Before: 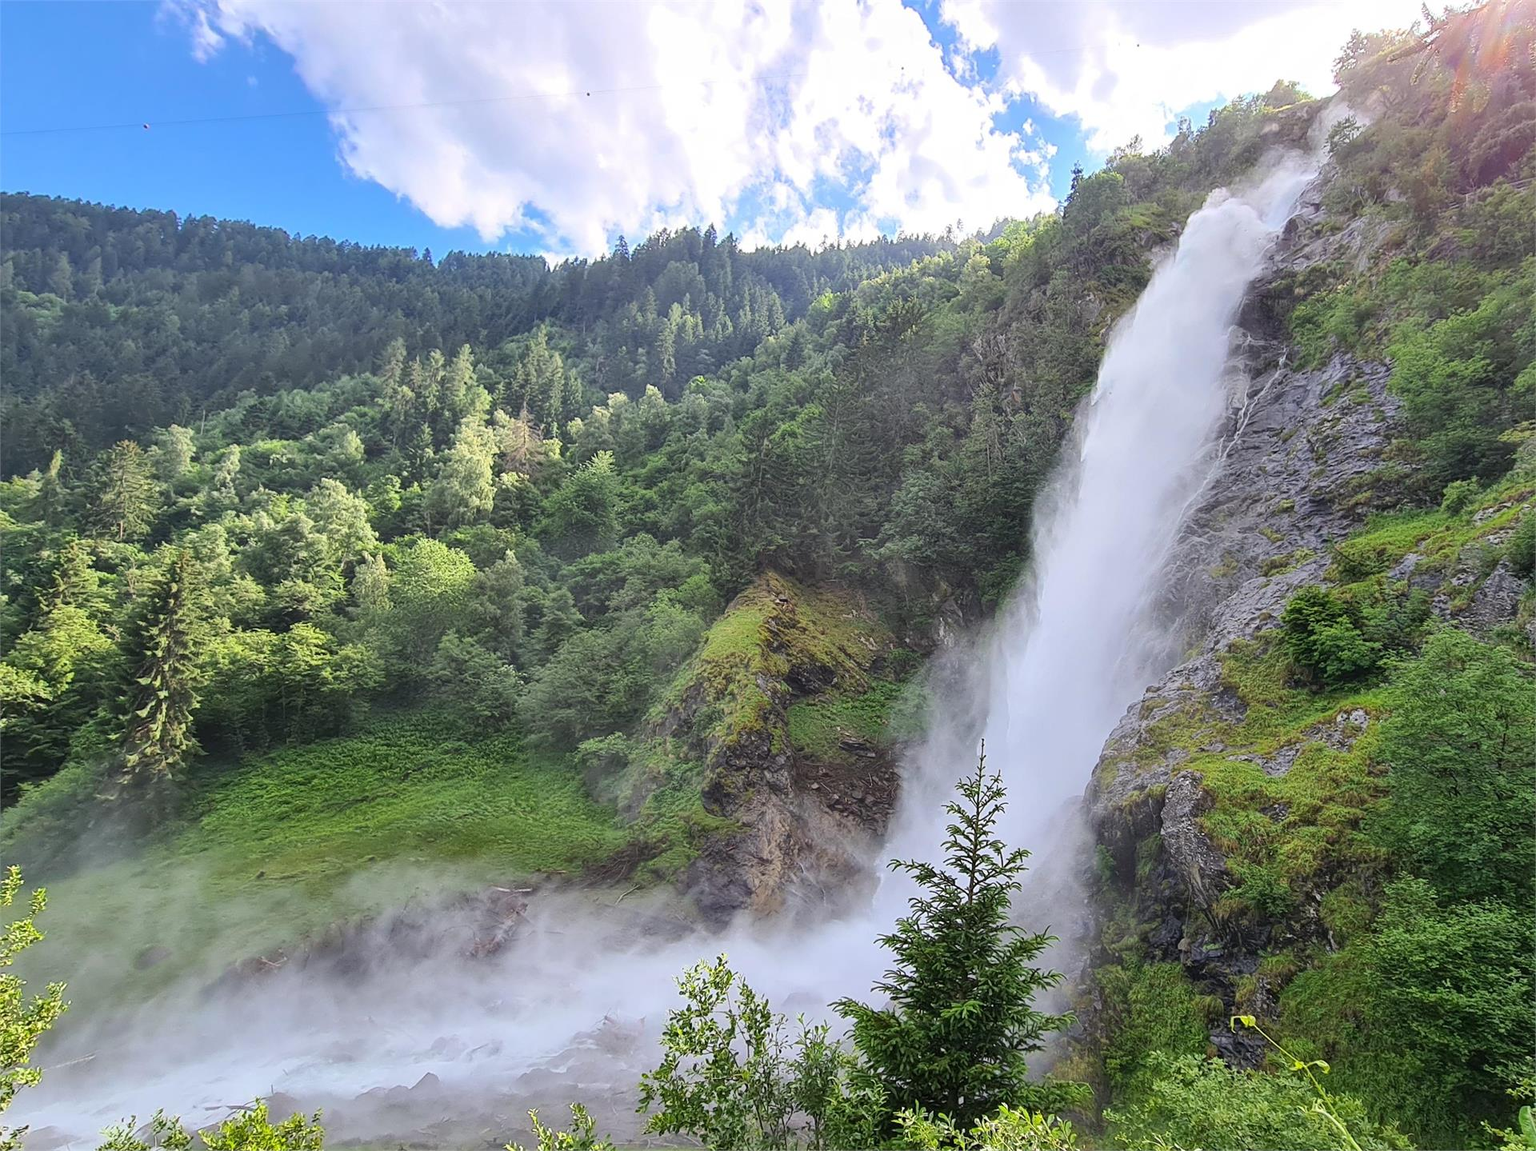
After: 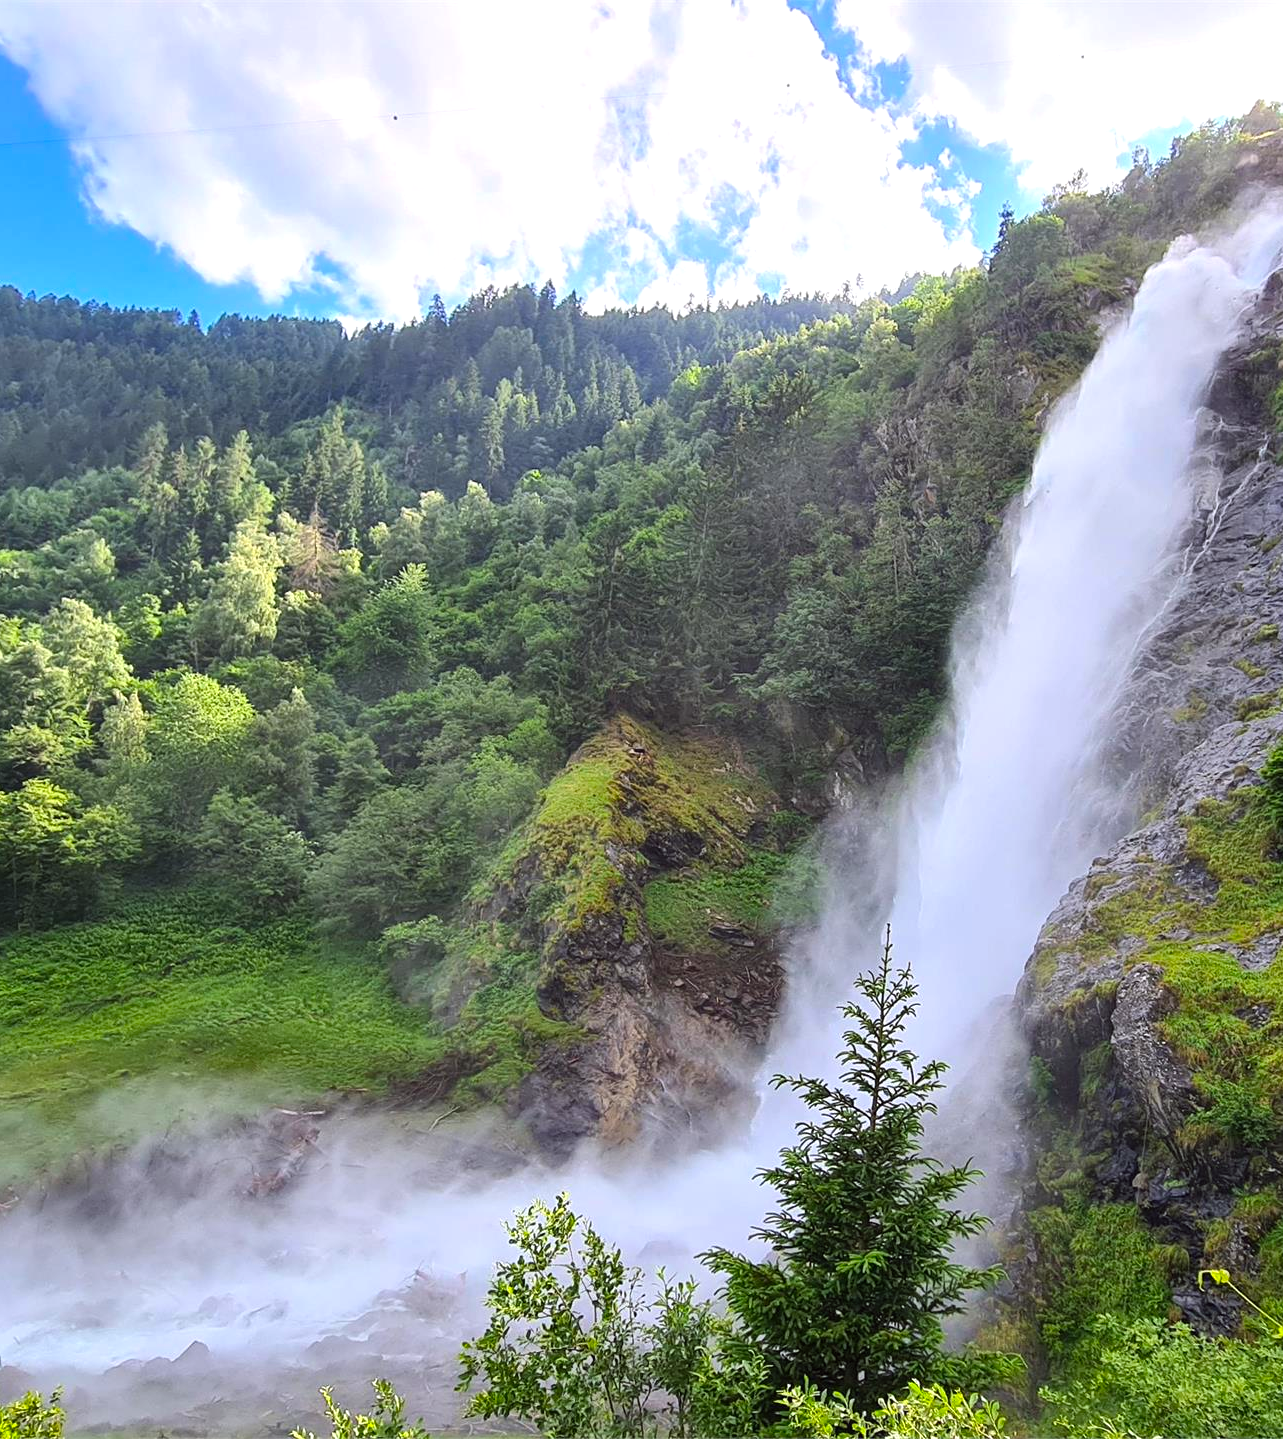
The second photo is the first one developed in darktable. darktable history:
color balance: lift [1, 1.001, 0.999, 1.001], gamma [1, 1.004, 1.007, 0.993], gain [1, 0.991, 0.987, 1.013], contrast 7.5%, contrast fulcrum 10%, output saturation 115%
crop and rotate: left 17.732%, right 15.423%
